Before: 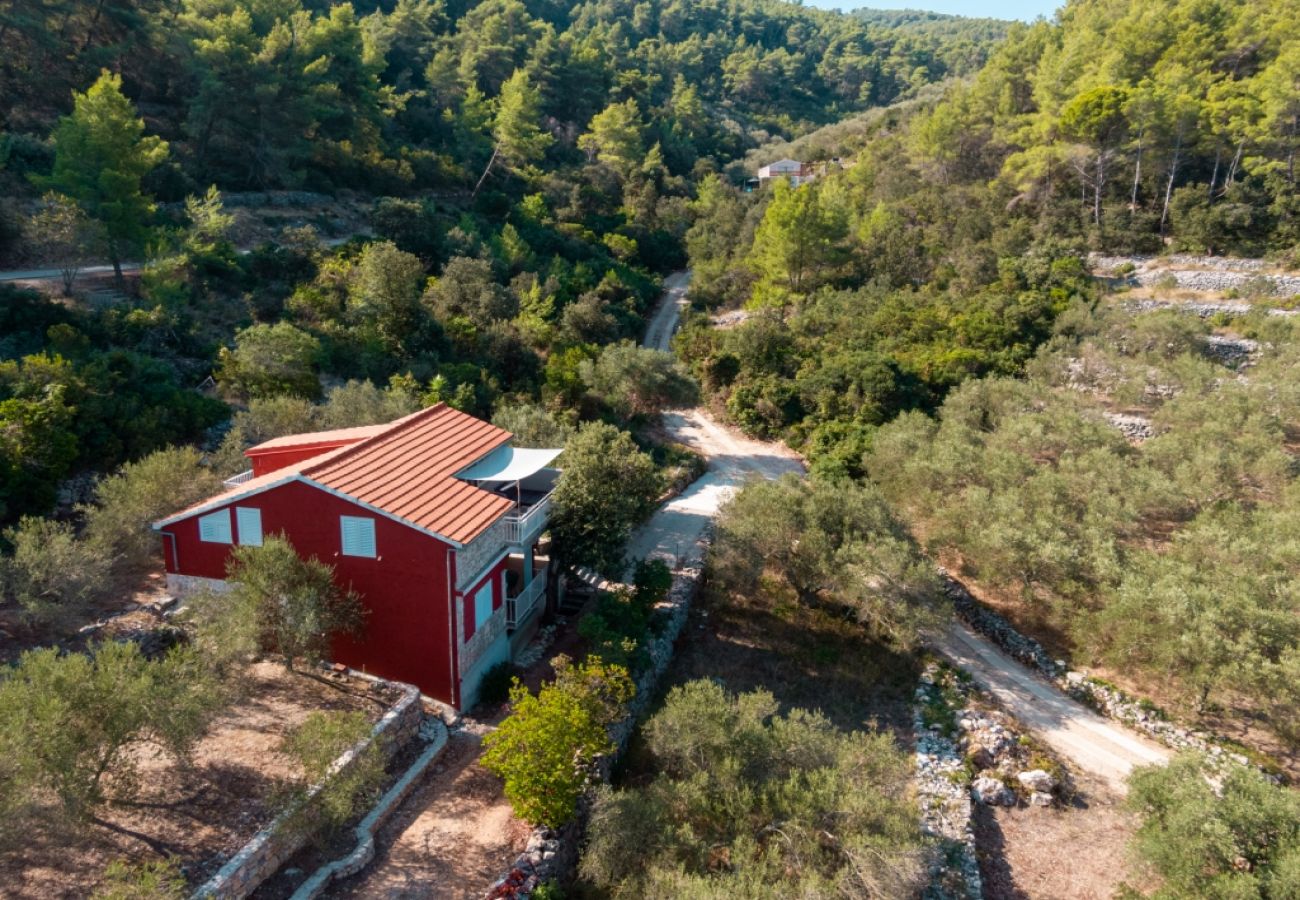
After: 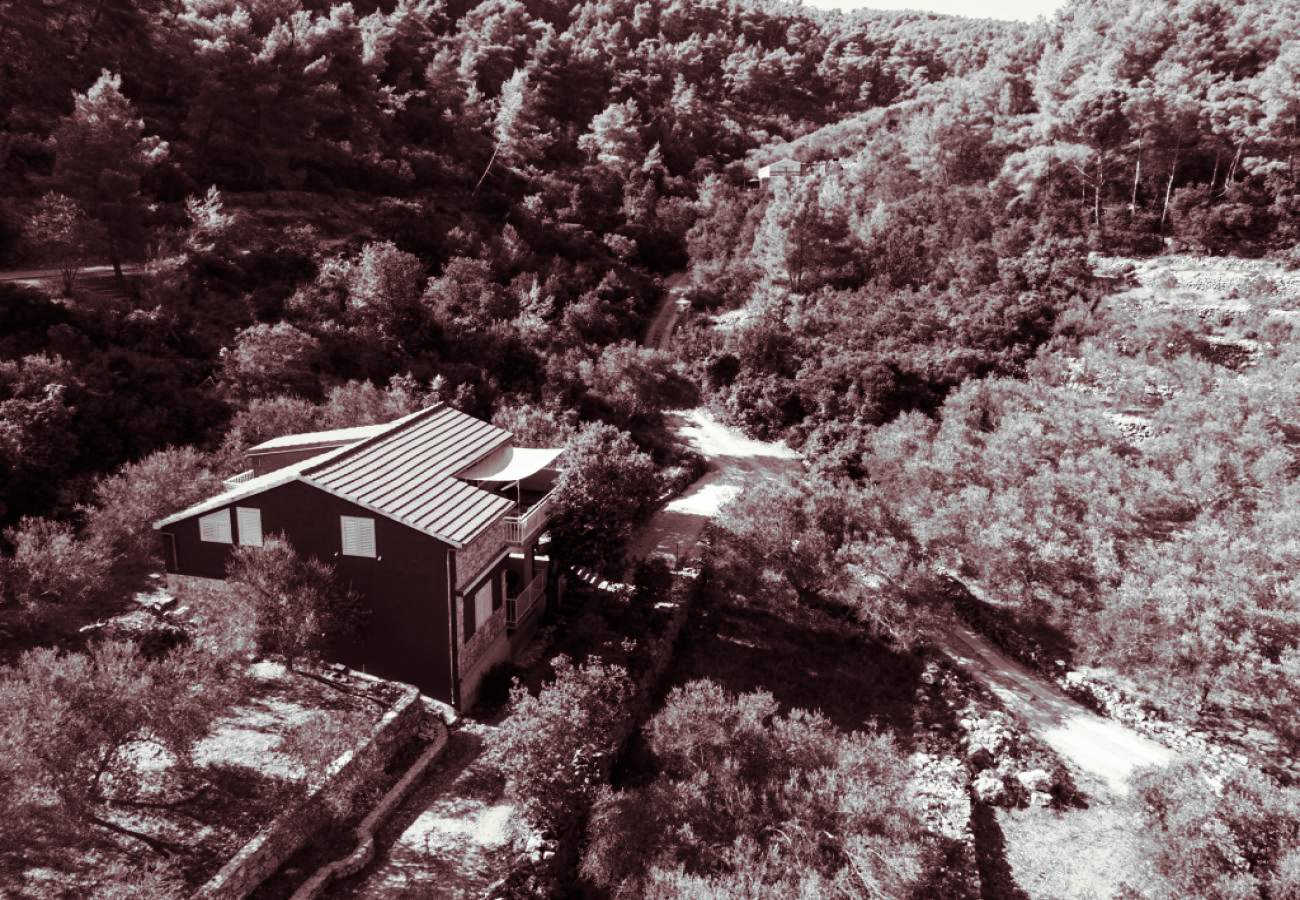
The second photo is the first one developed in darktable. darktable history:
split-toning: on, module defaults
color calibration: illuminant Planckian (black body), x 0.351, y 0.352, temperature 4794.27 K
monochrome: on, module defaults
contrast brightness saturation: contrast 0.28
